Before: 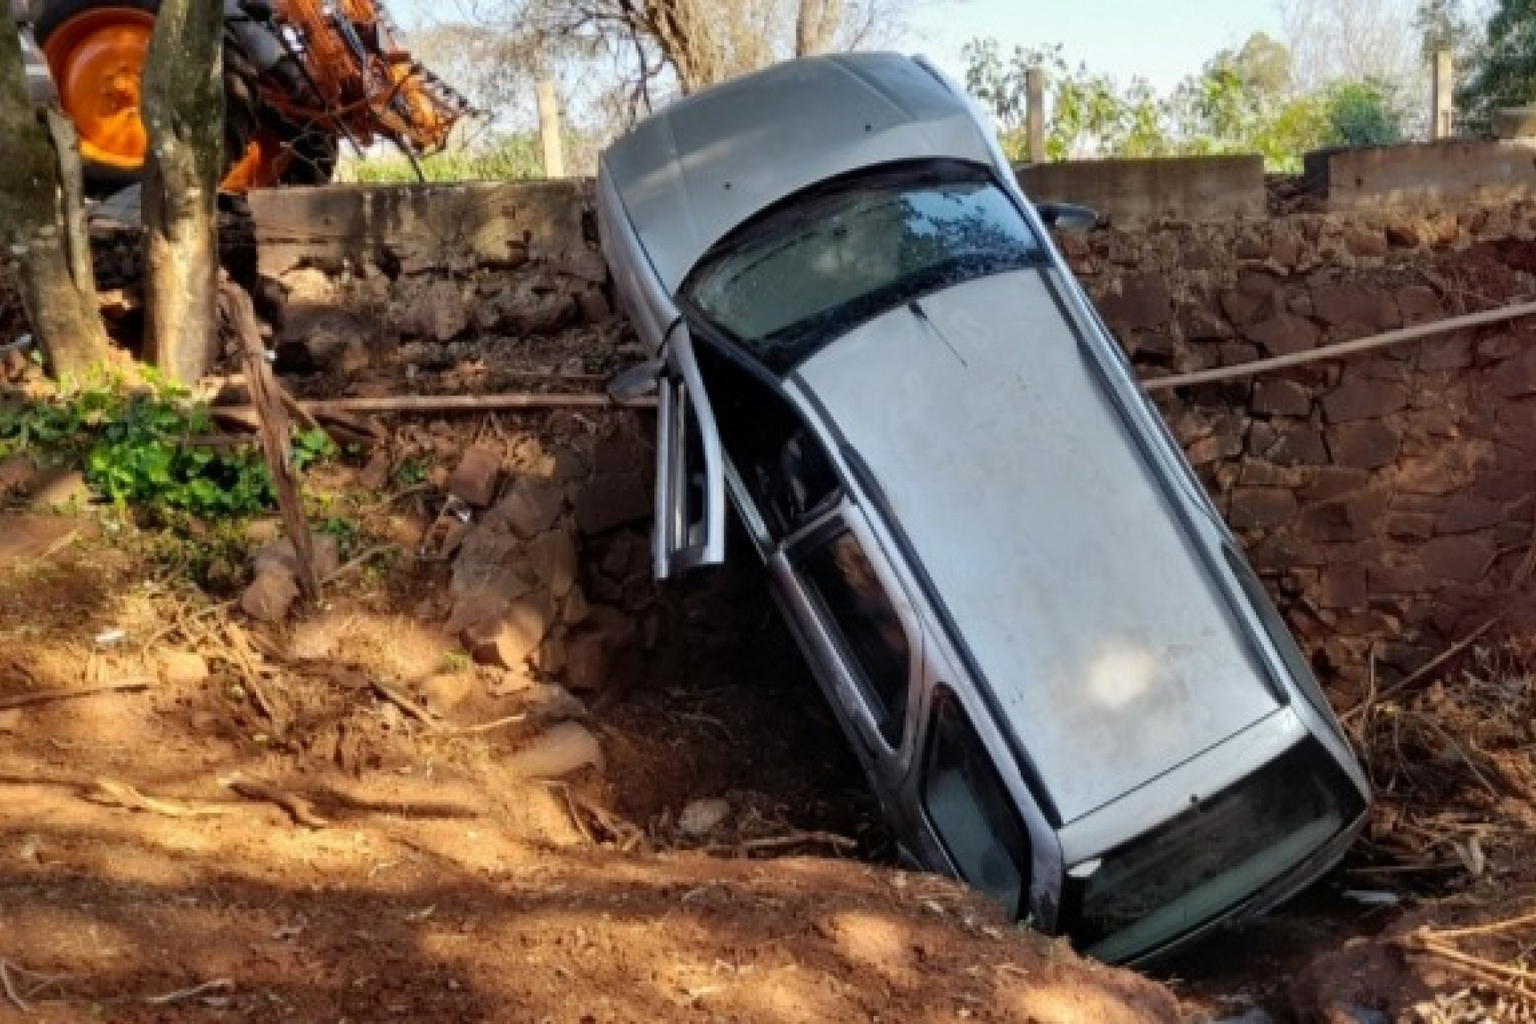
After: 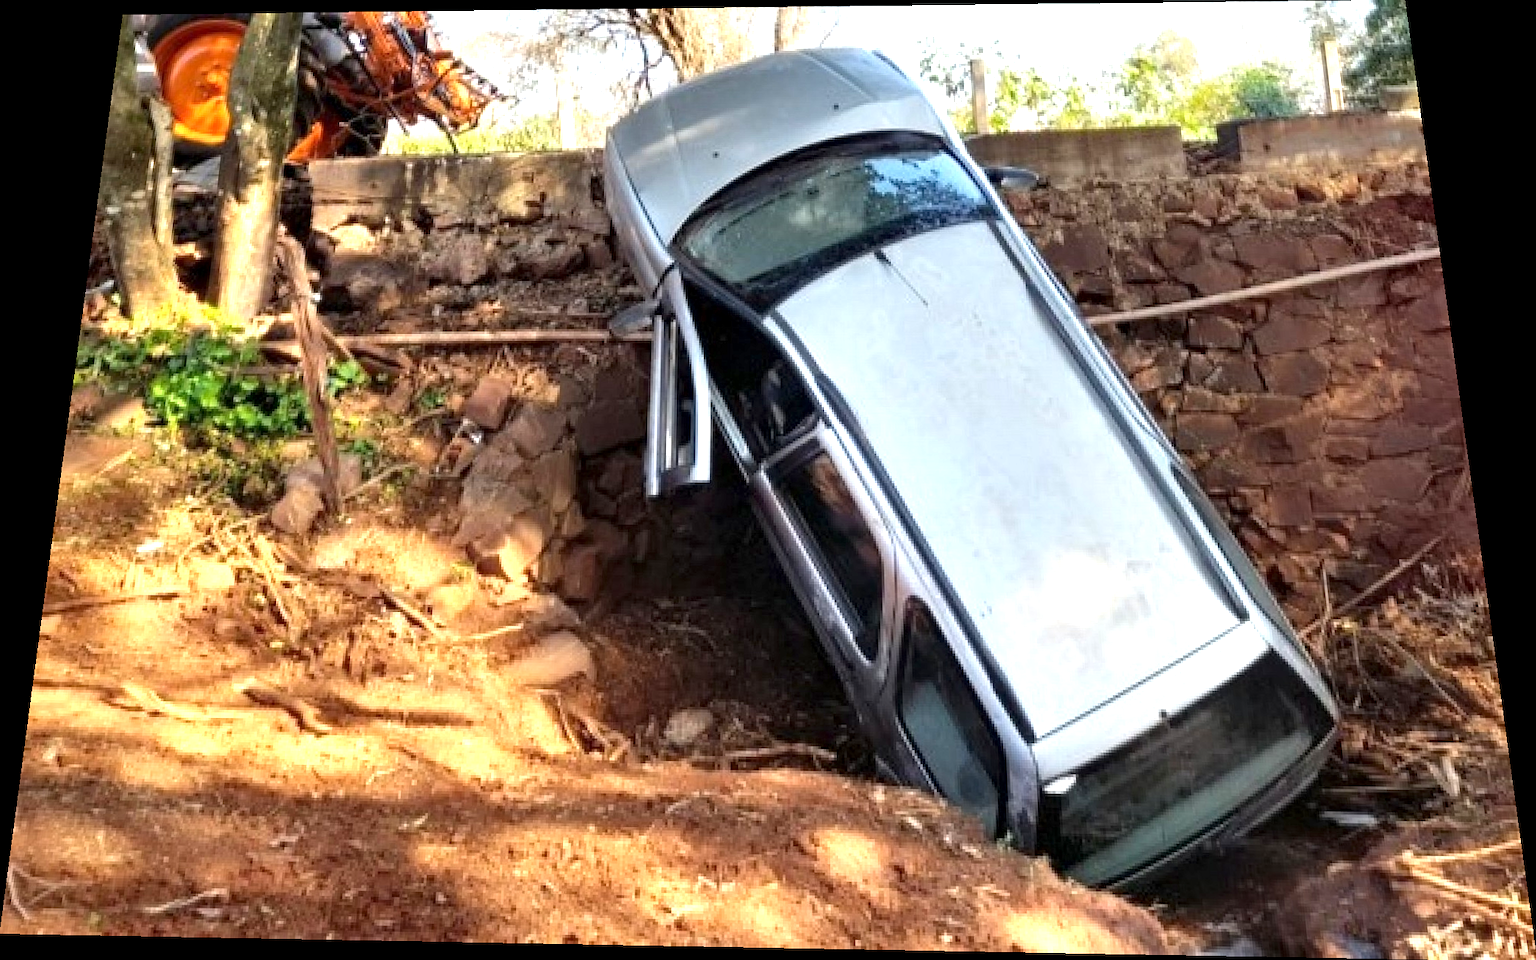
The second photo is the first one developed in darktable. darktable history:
sharpen: radius 1.272, amount 0.305, threshold 0
exposure: exposure 1.089 EV, compensate highlight preservation false
rotate and perspective: rotation 0.128°, lens shift (vertical) -0.181, lens shift (horizontal) -0.044, shear 0.001, automatic cropping off
contrast equalizer: octaves 7, y [[0.5, 0.502, 0.506, 0.511, 0.52, 0.537], [0.5 ×6], [0.505, 0.509, 0.518, 0.534, 0.553, 0.561], [0 ×6], [0 ×6]]
